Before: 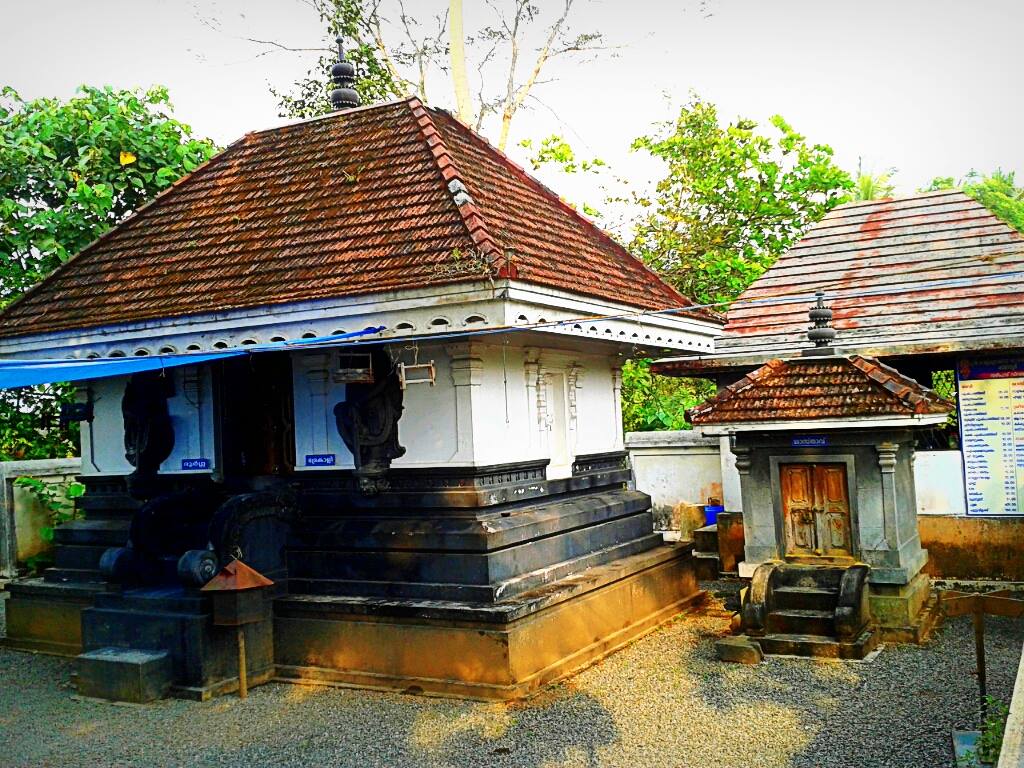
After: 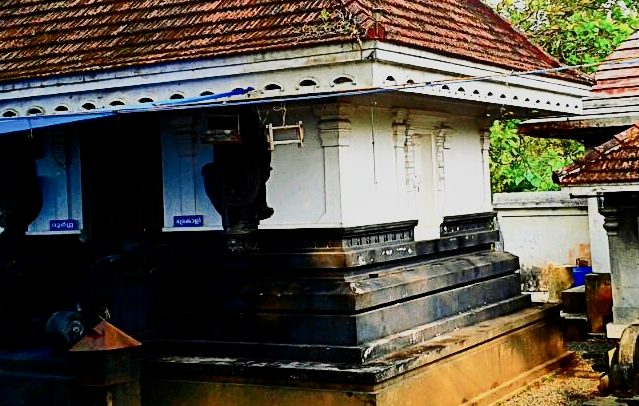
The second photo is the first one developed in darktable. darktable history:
contrast brightness saturation: contrast 0.271
crop: left 12.9%, top 31.157%, right 24.665%, bottom 15.904%
filmic rgb: black relative exposure -7.18 EV, white relative exposure 5.38 EV, hardness 3.03
